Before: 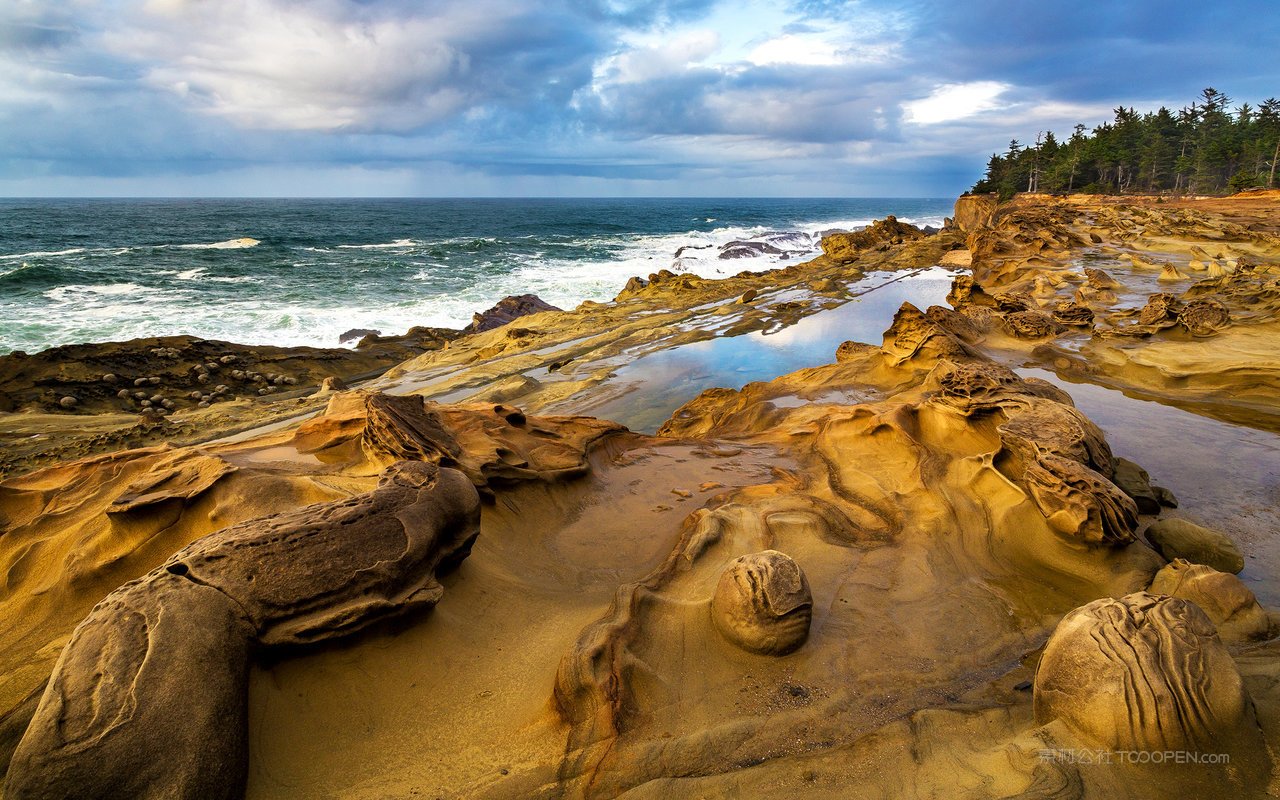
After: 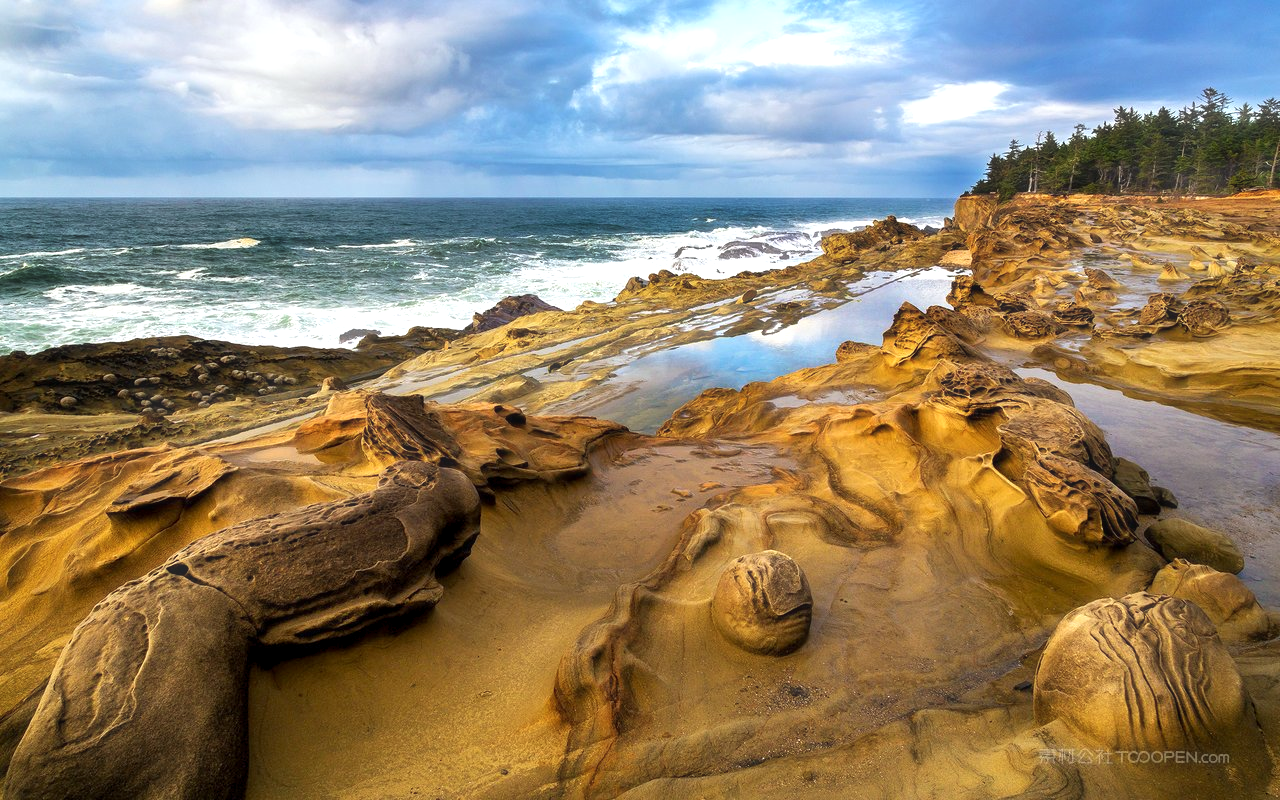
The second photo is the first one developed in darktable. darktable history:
white balance: red 0.982, blue 1.018
exposure: black level correction 0.001, exposure 0.3 EV, compensate highlight preservation false
haze removal: strength -0.1, adaptive false
